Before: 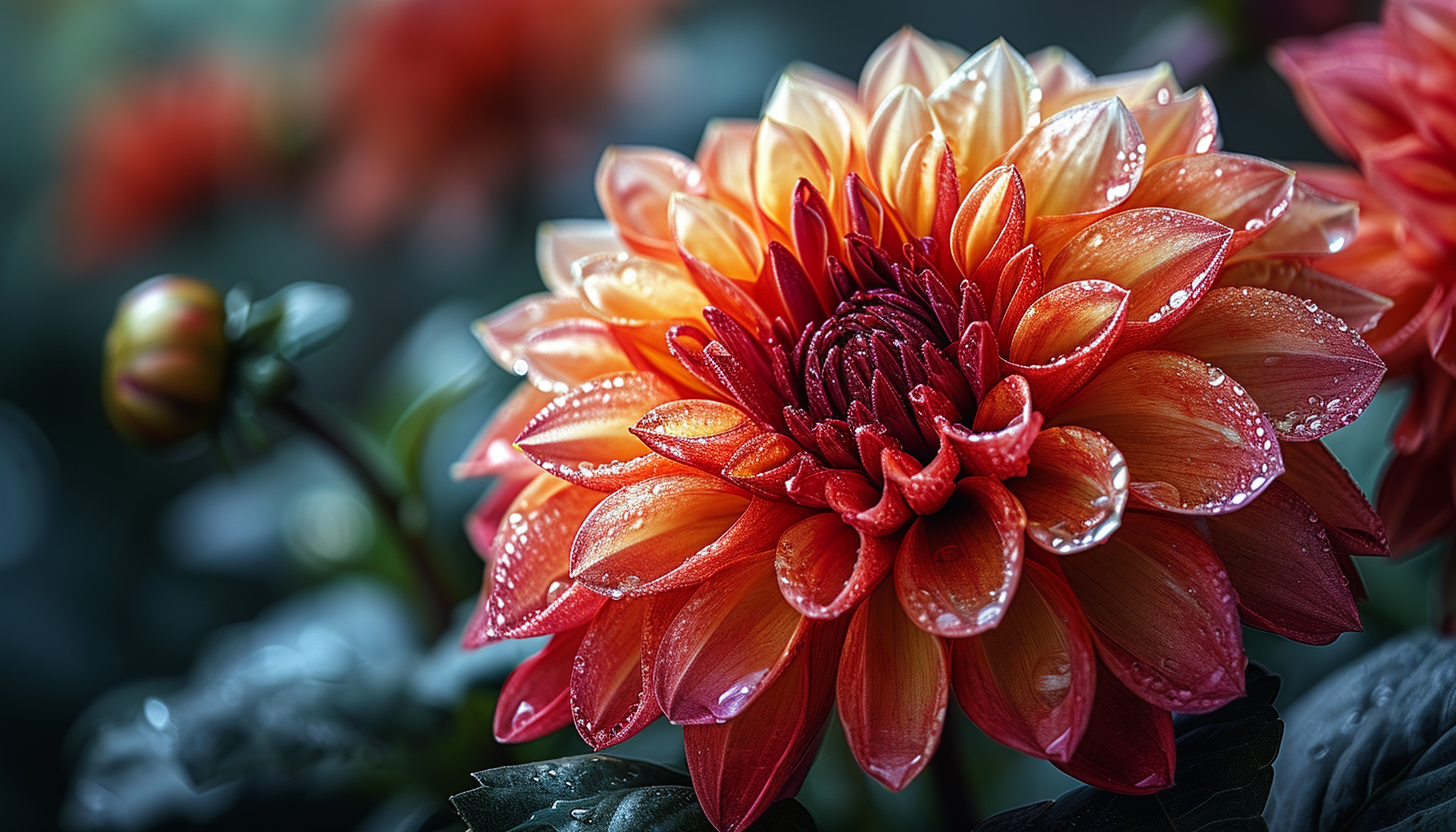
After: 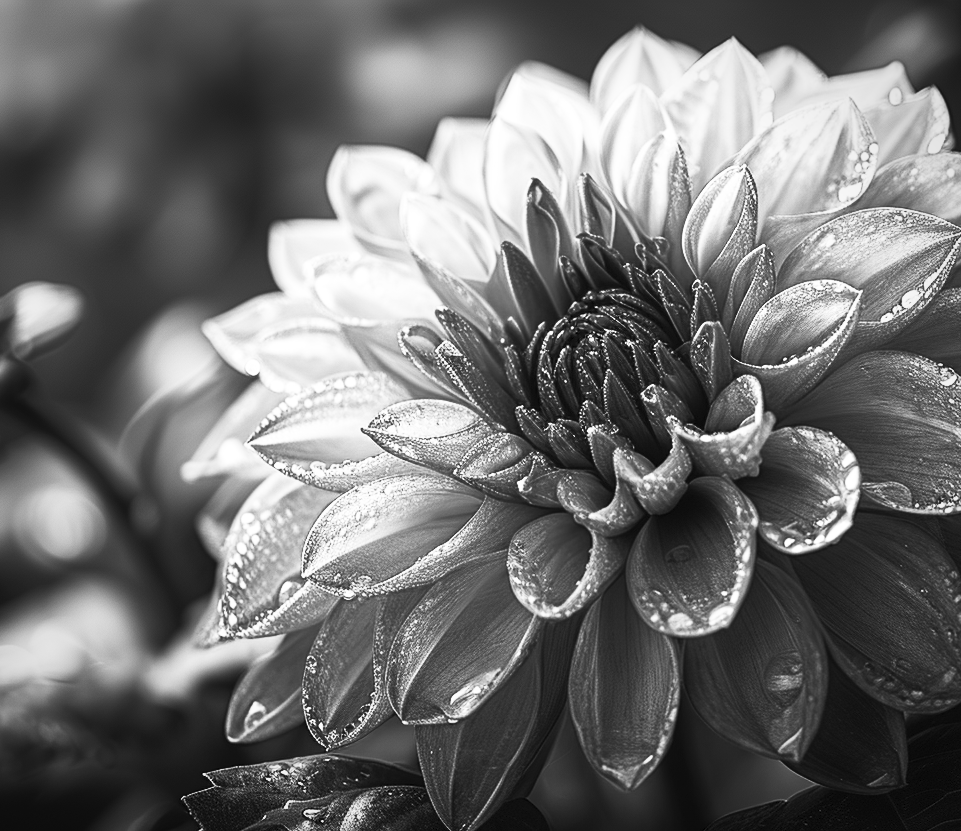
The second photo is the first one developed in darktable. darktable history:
crop and rotate: left 18.442%, right 15.508%
contrast brightness saturation: contrast 0.53, brightness 0.47, saturation -1
vignetting: fall-off start 80.87%, fall-off radius 61.59%, brightness -0.384, saturation 0.007, center (0, 0.007), automatic ratio true, width/height ratio 1.418
